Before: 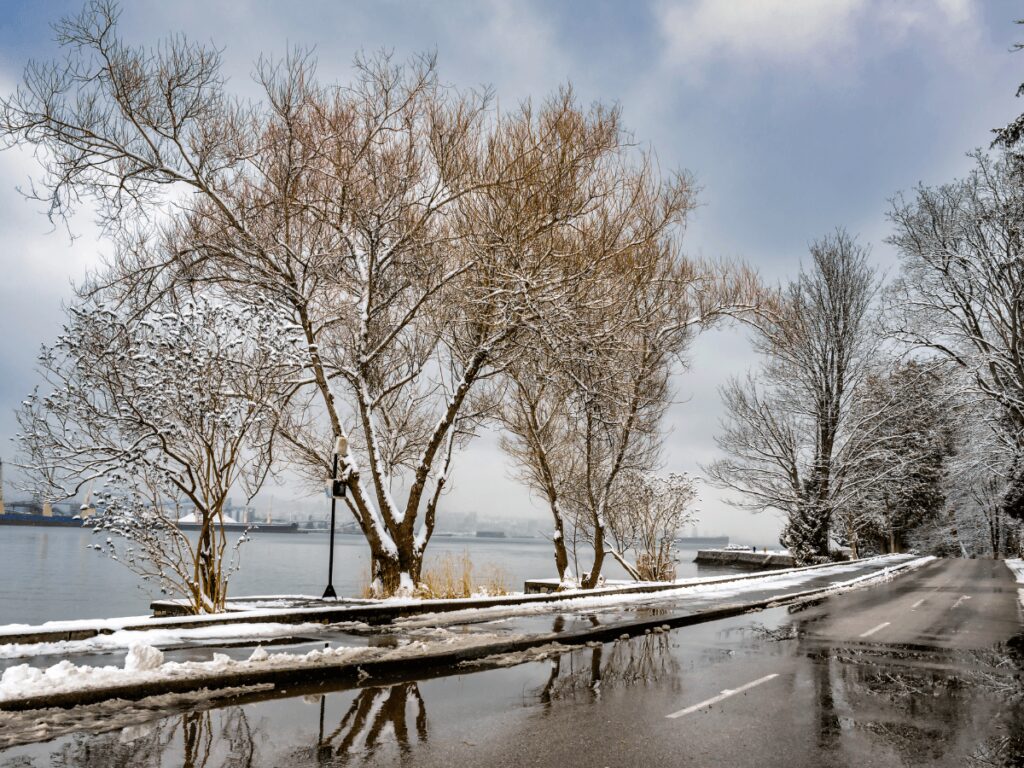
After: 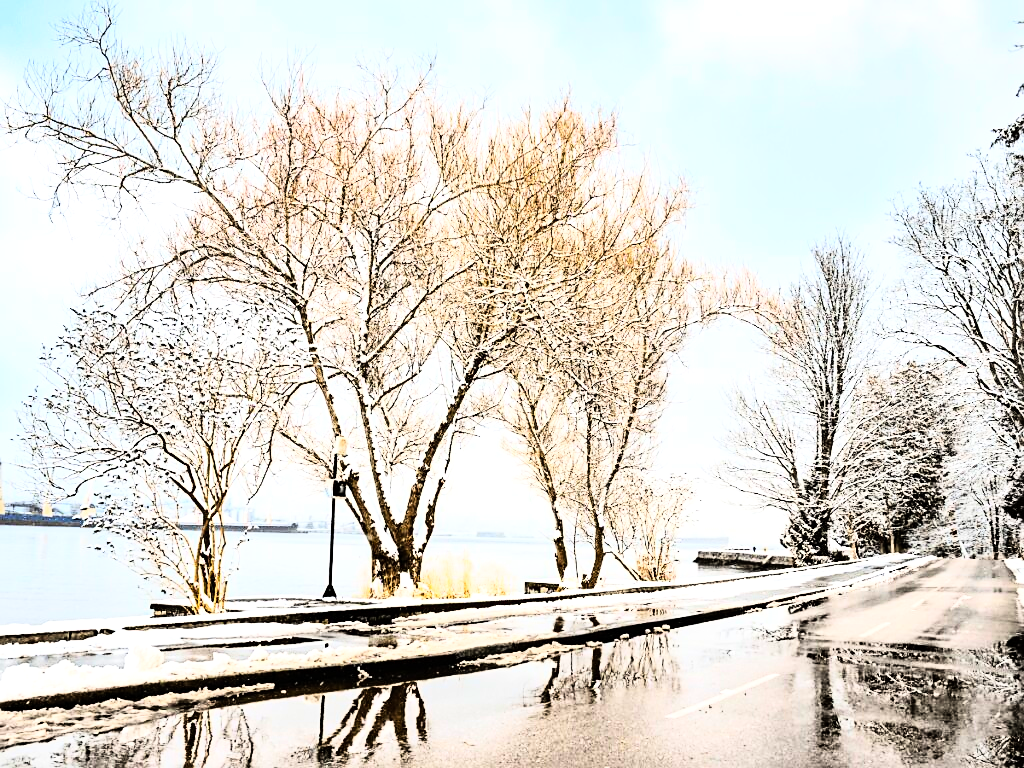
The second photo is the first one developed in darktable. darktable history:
sharpen: on, module defaults
exposure: black level correction 0, exposure 0.9 EV, compensate highlight preservation false
rgb curve: curves: ch0 [(0, 0) (0.21, 0.15) (0.24, 0.21) (0.5, 0.75) (0.75, 0.96) (0.89, 0.99) (1, 1)]; ch1 [(0, 0.02) (0.21, 0.13) (0.25, 0.2) (0.5, 0.67) (0.75, 0.9) (0.89, 0.97) (1, 1)]; ch2 [(0, 0.02) (0.21, 0.13) (0.25, 0.2) (0.5, 0.67) (0.75, 0.9) (0.89, 0.97) (1, 1)], compensate middle gray true
